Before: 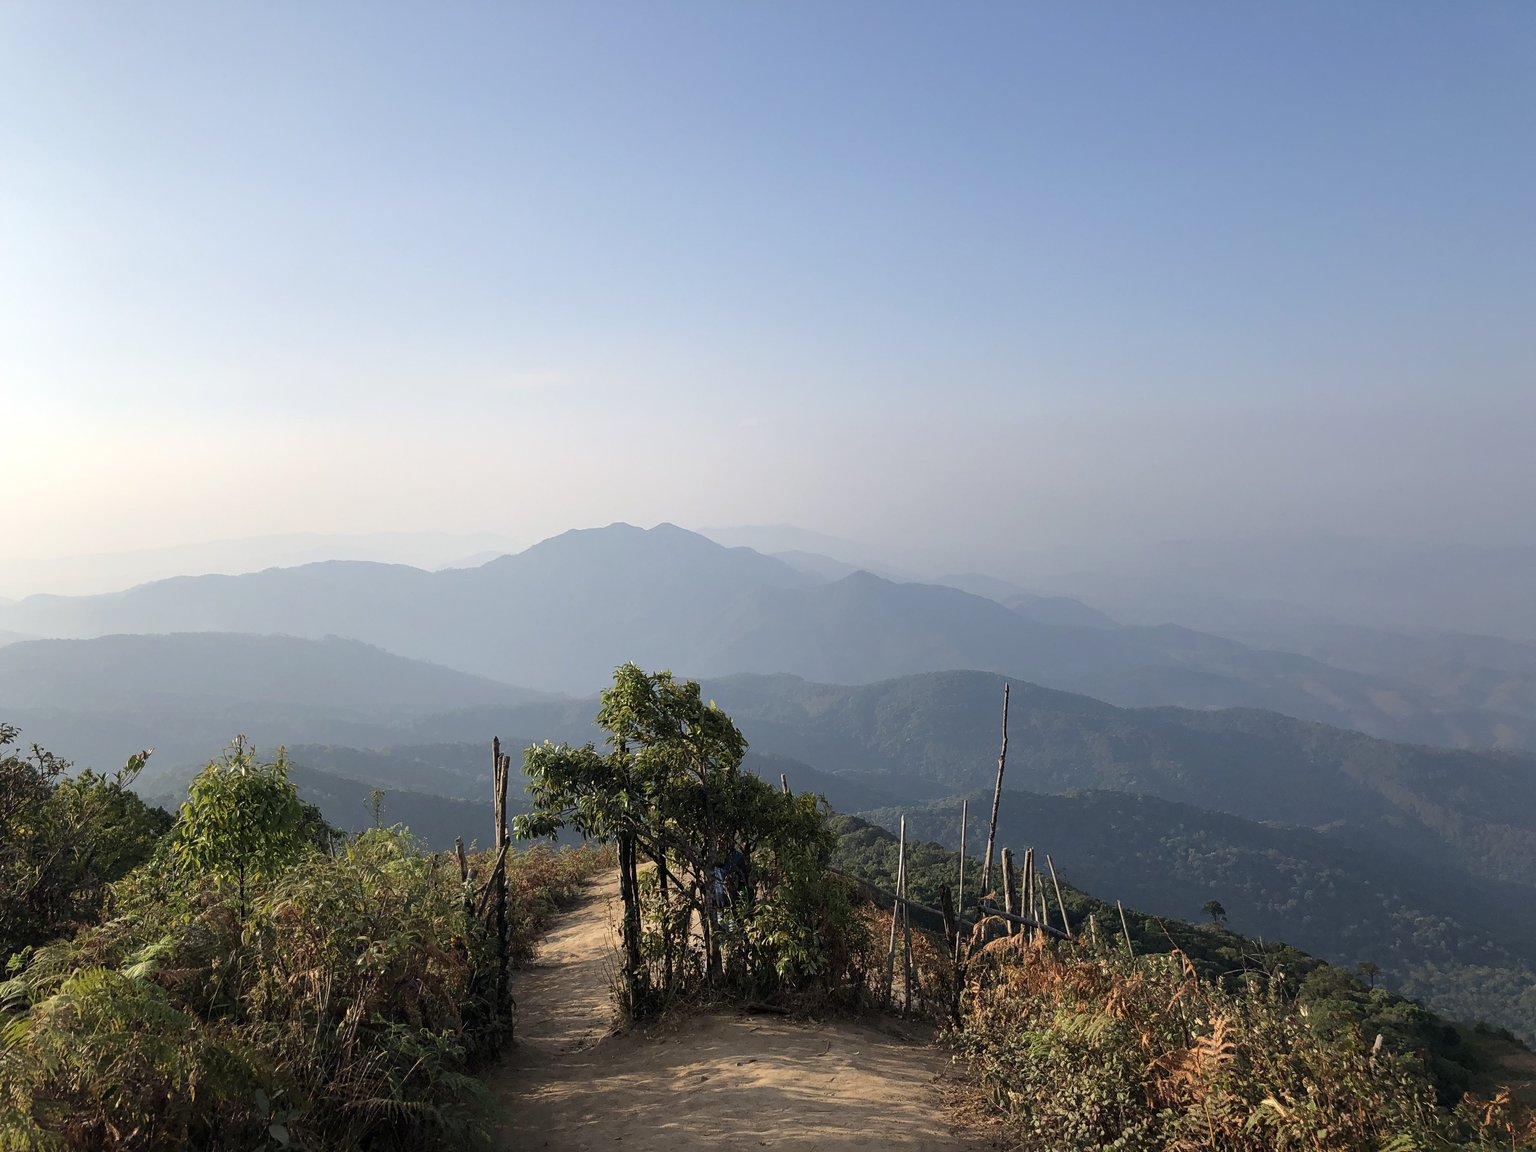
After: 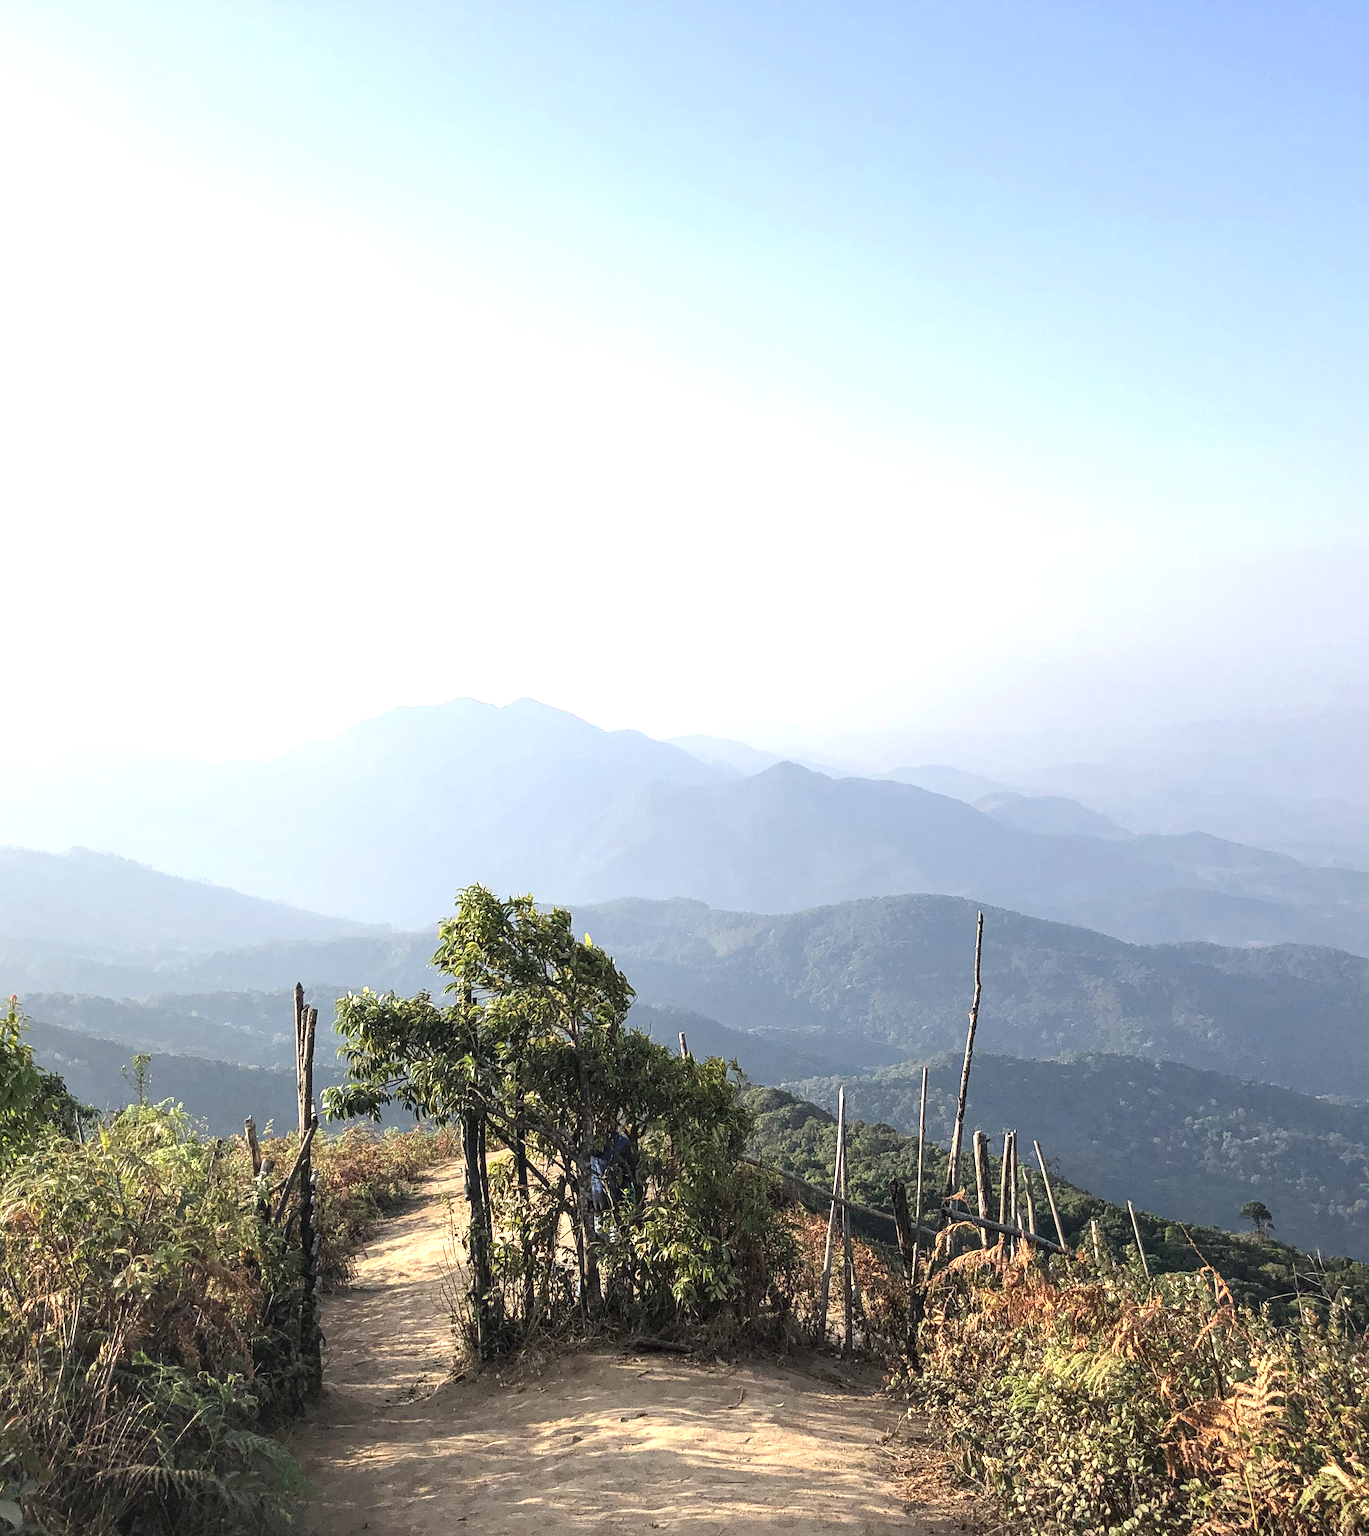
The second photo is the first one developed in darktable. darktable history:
contrast brightness saturation: contrast 0.07
exposure: black level correction -0.002, exposure 1.115 EV, compensate highlight preservation false
crop and rotate: left 17.732%, right 15.423%
local contrast: on, module defaults
